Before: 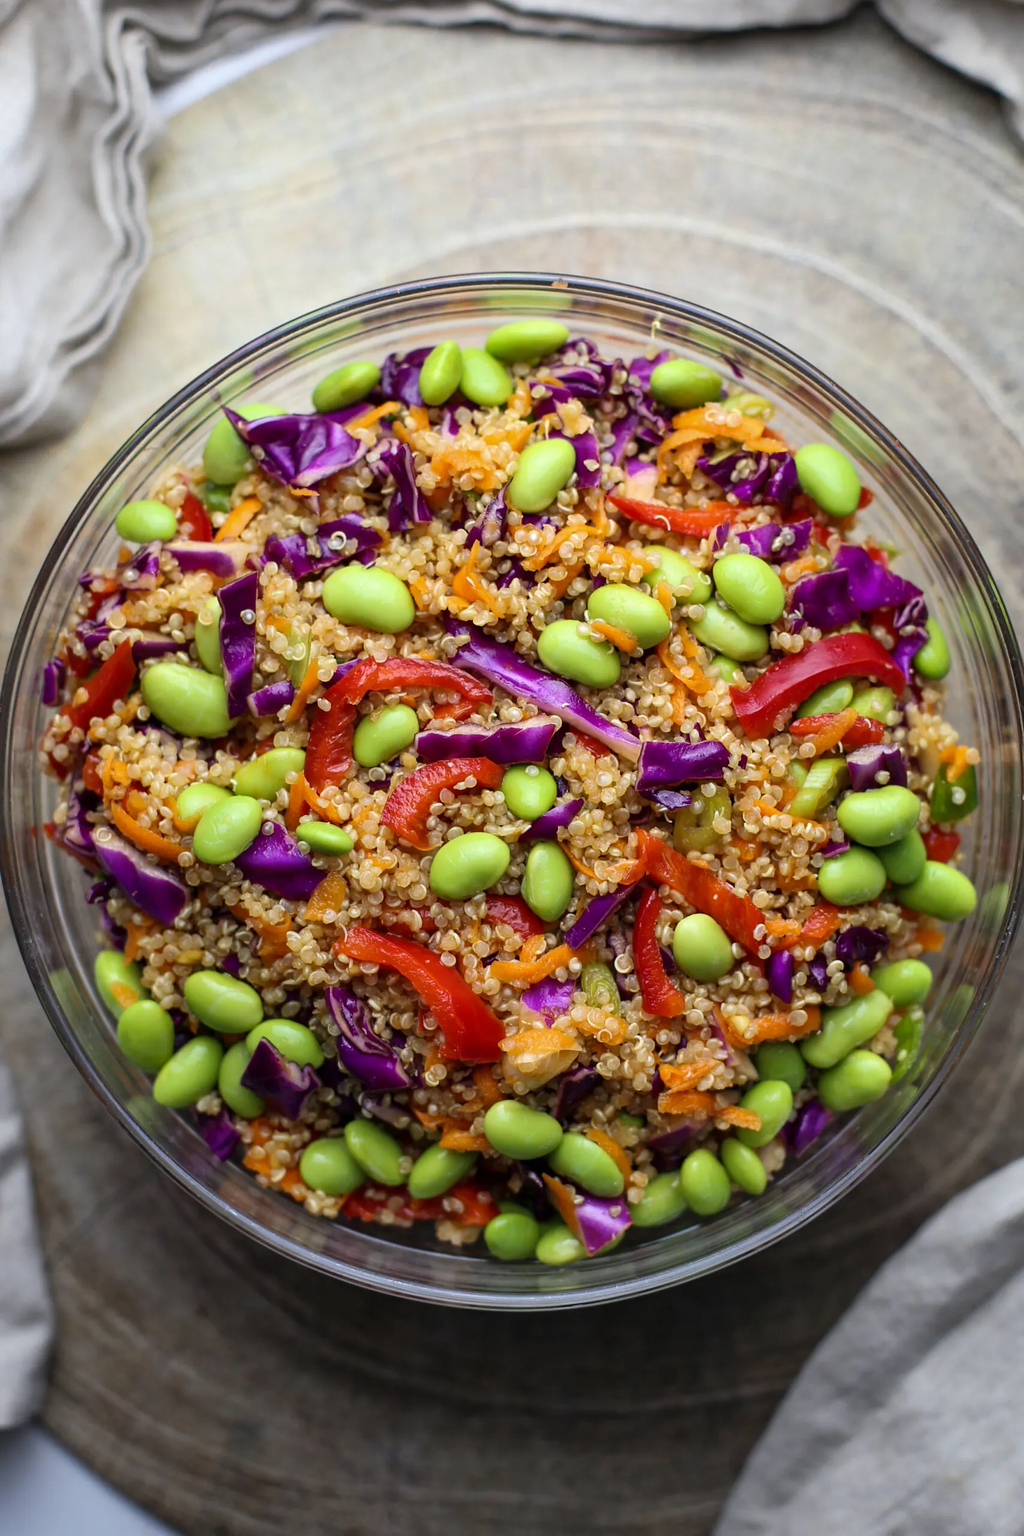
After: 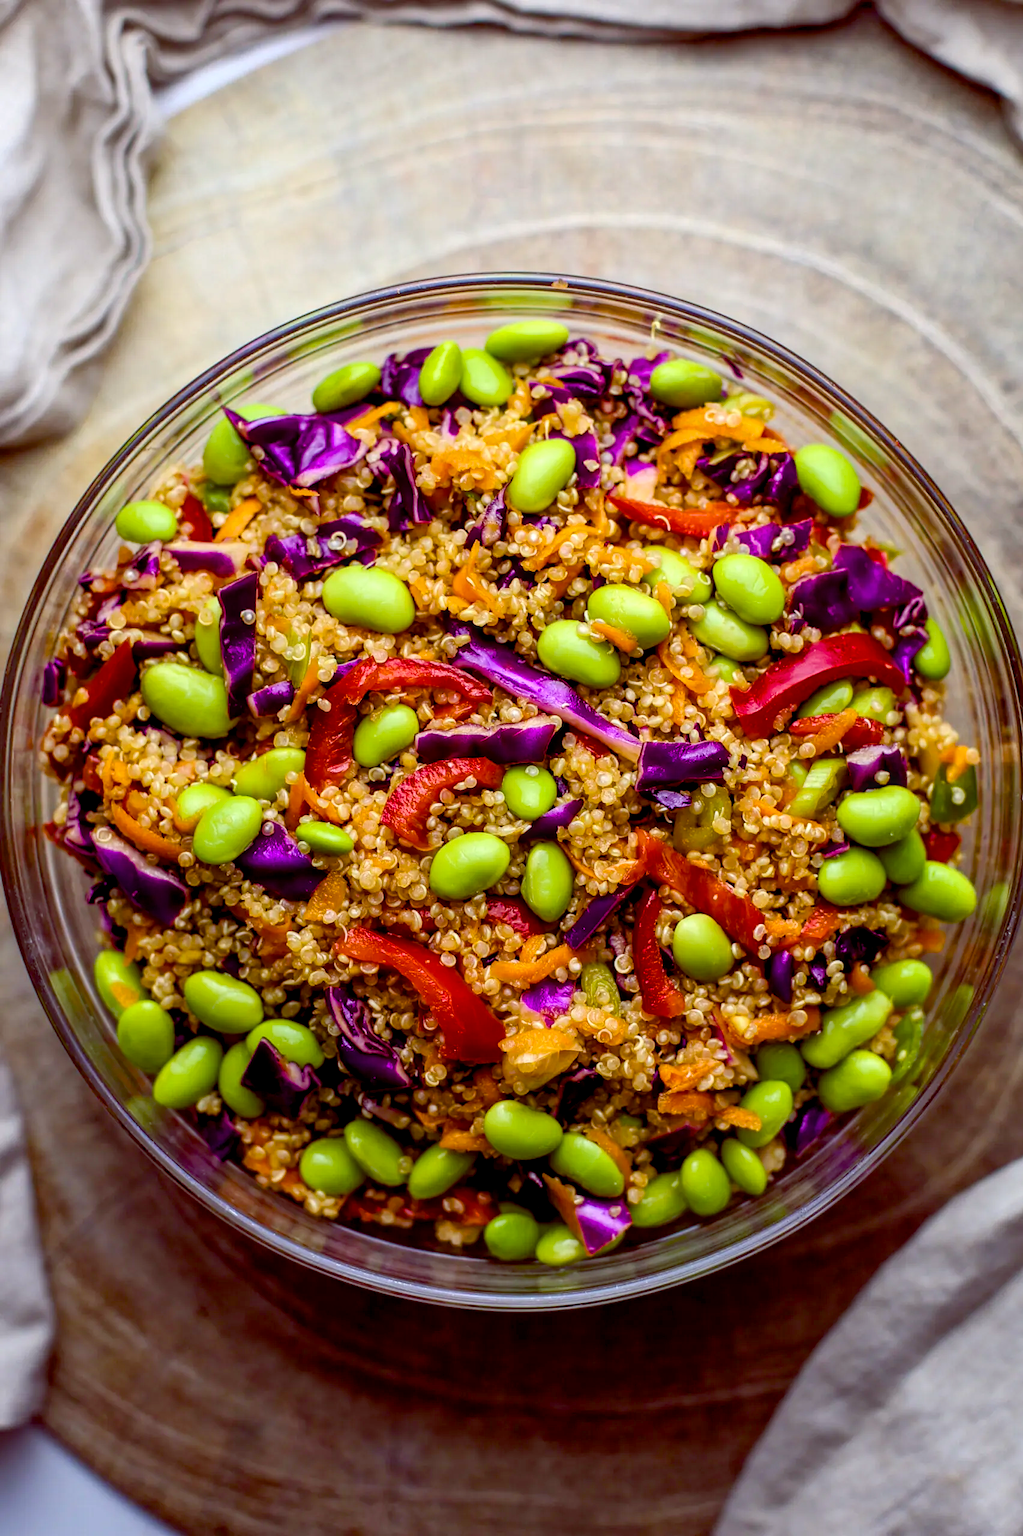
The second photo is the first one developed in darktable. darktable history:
local contrast: on, module defaults
contrast brightness saturation: contrast 0.071
color balance rgb: global offset › luminance -0.213%, global offset › chroma 0.261%, linear chroma grading › global chroma 15.123%, perceptual saturation grading › global saturation 20%, perceptual saturation grading › highlights -25.034%, perceptual saturation grading › shadows 49.61%, global vibrance 20%
